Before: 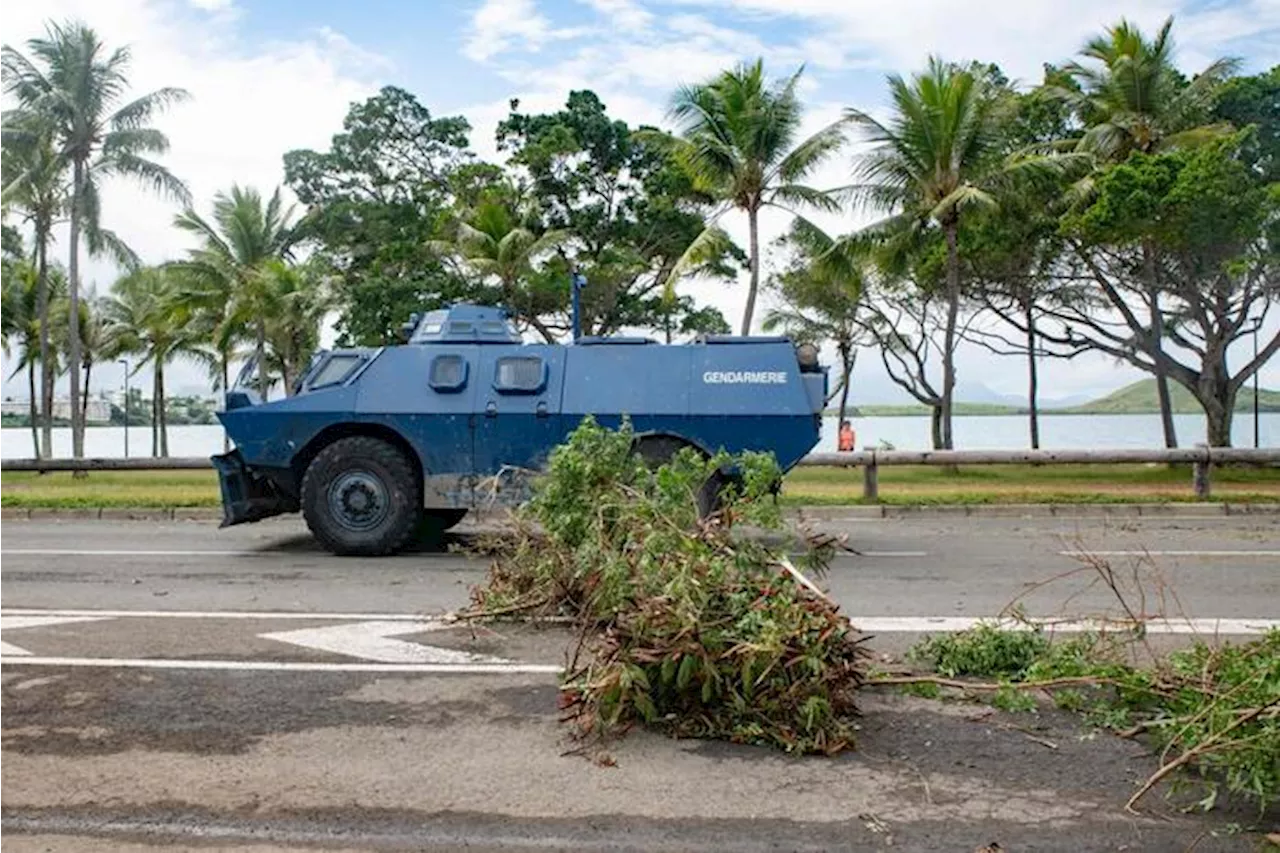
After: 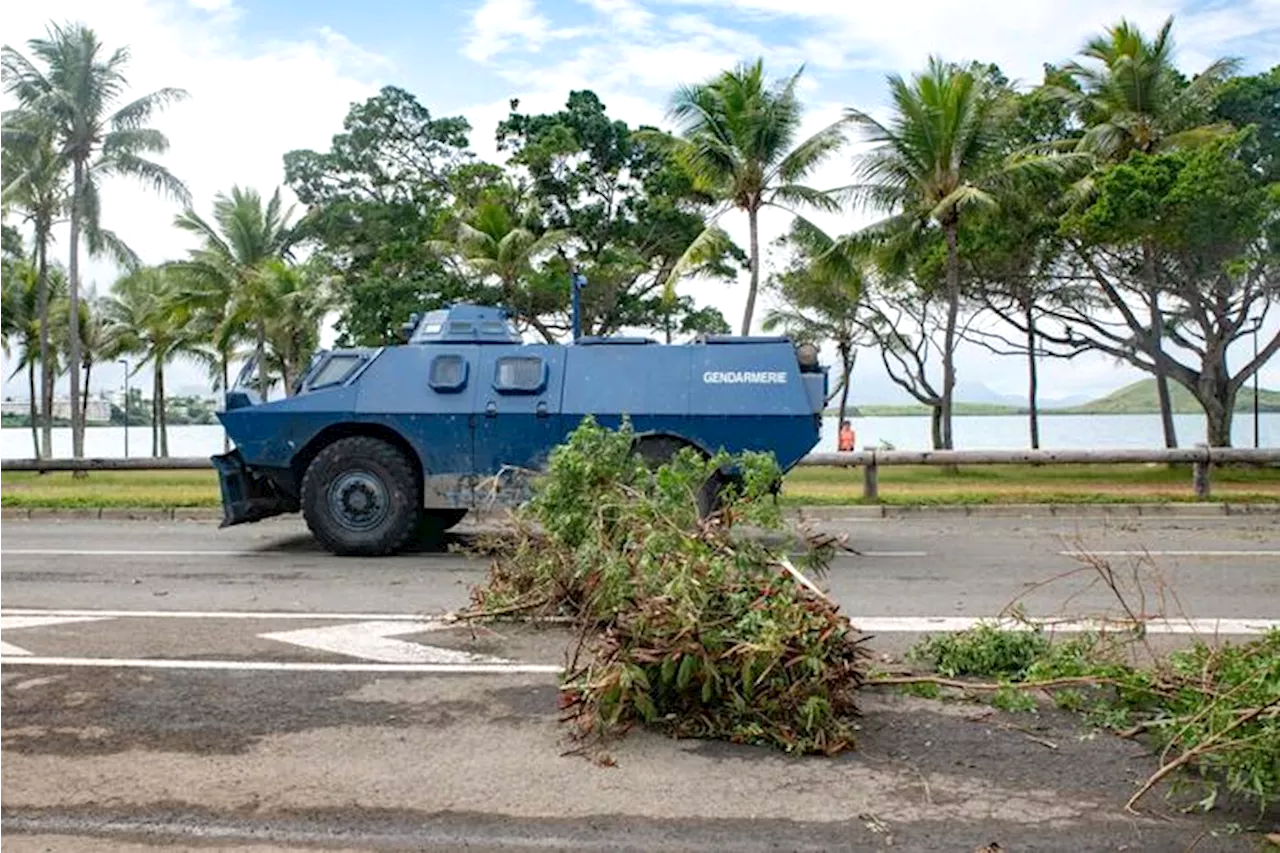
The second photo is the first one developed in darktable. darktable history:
exposure: black level correction 0.001, exposure 0.191 EV, compensate highlight preservation false
